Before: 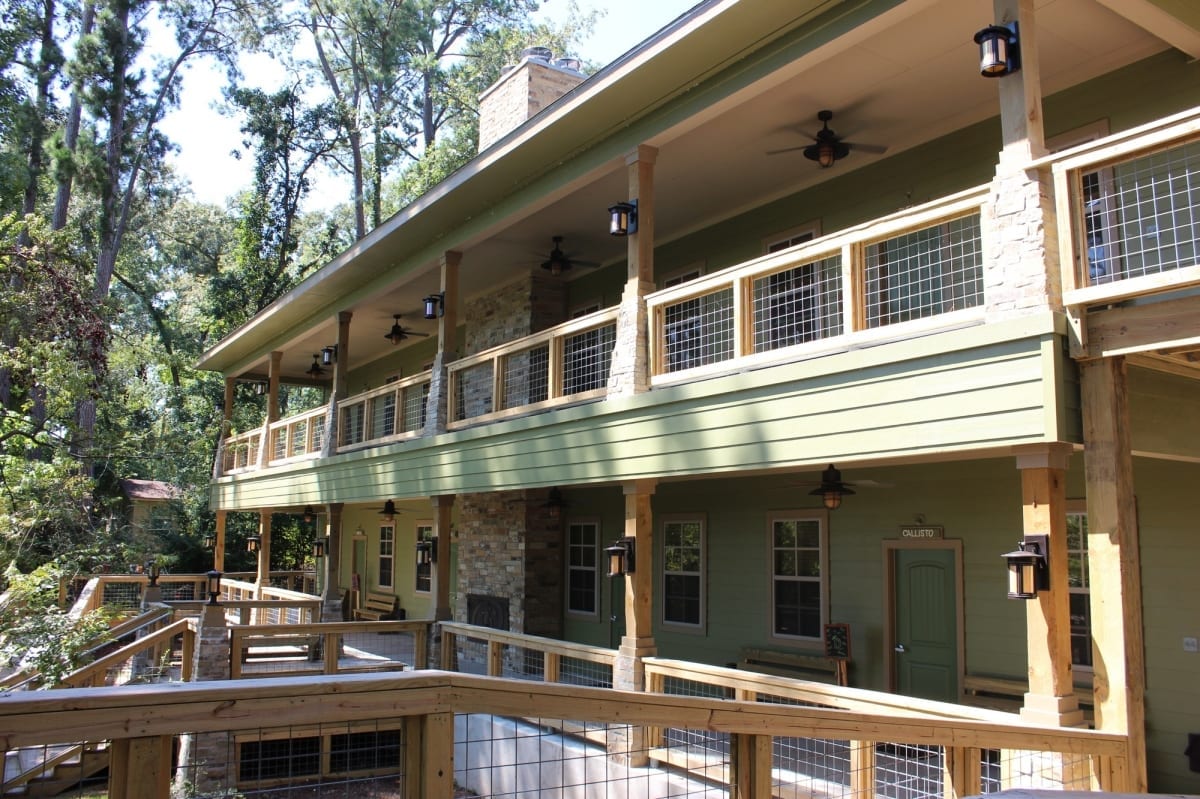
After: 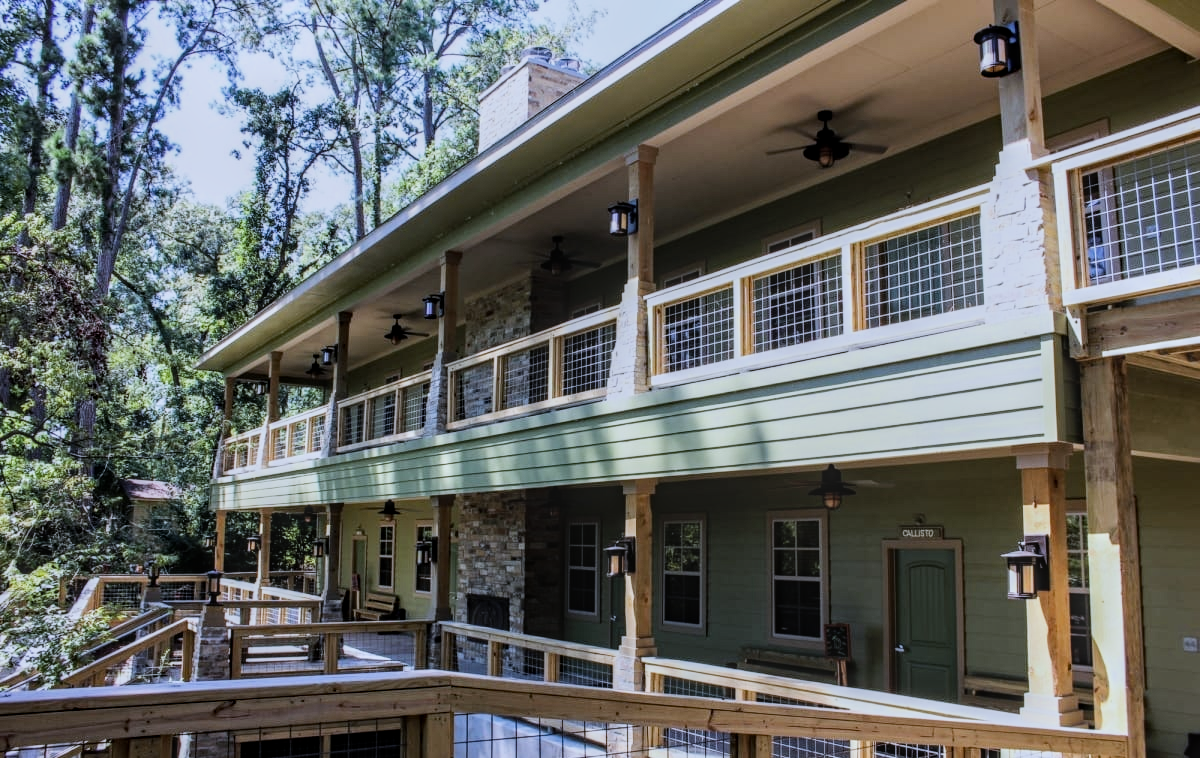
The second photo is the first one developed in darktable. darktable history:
local contrast: highlights 0%, shadows 0%, detail 133%
white balance: red 0.948, green 1.02, blue 1.176
shadows and highlights: shadows -10, white point adjustment 1.5, highlights 10
crop and rotate: top 0%, bottom 5.097%
haze removal: compatibility mode true, adaptive false
filmic rgb: black relative exposure -7.5 EV, white relative exposure 5 EV, hardness 3.31, contrast 1.3, contrast in shadows safe
